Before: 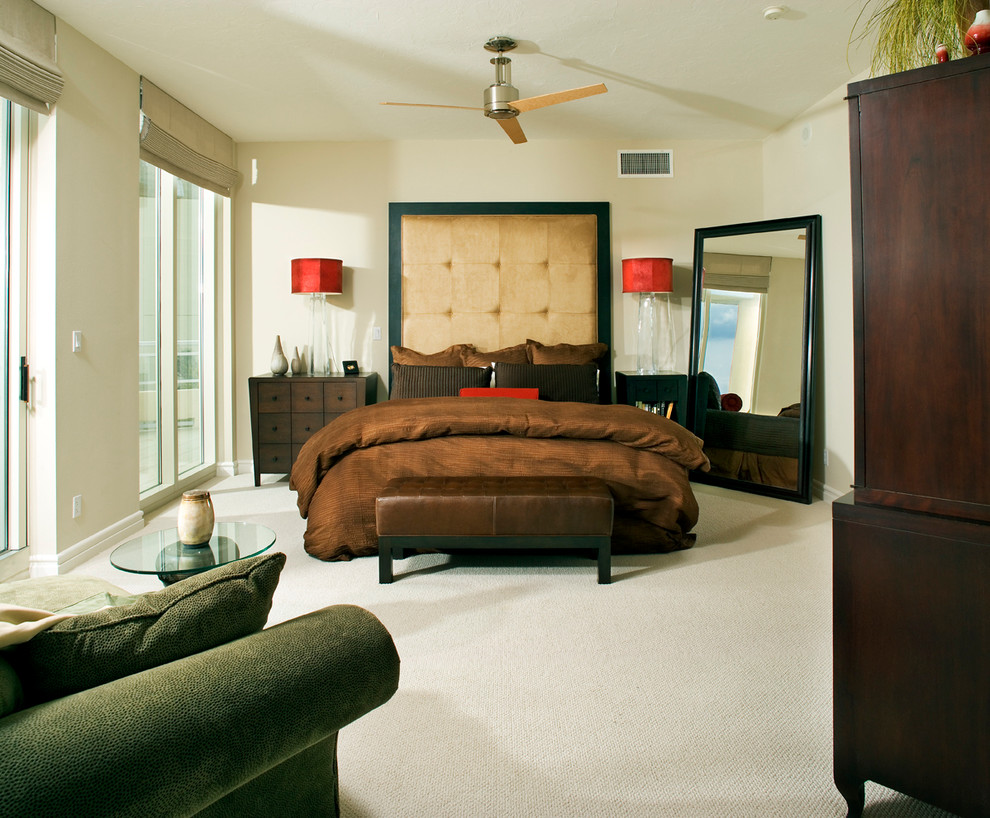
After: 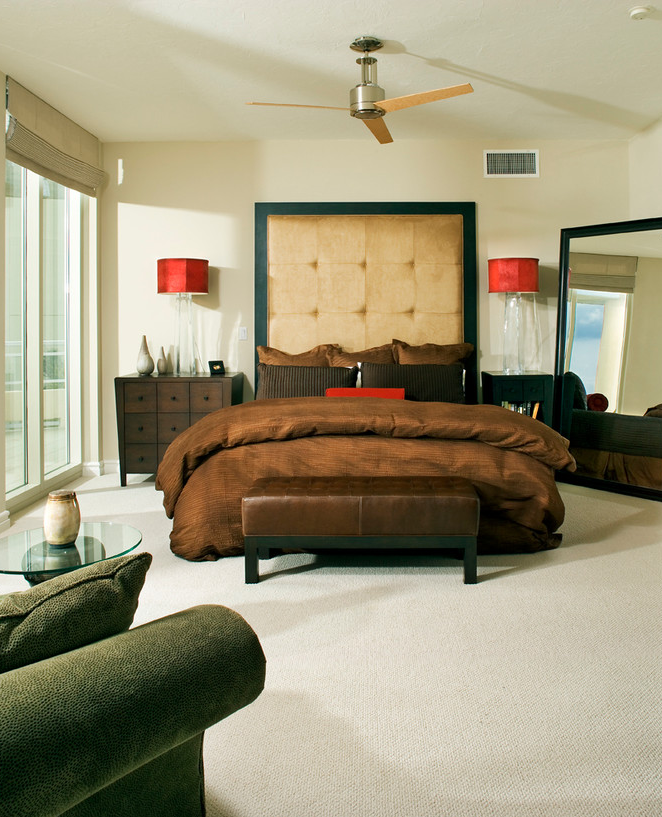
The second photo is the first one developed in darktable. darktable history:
crop and rotate: left 13.608%, right 19.426%
